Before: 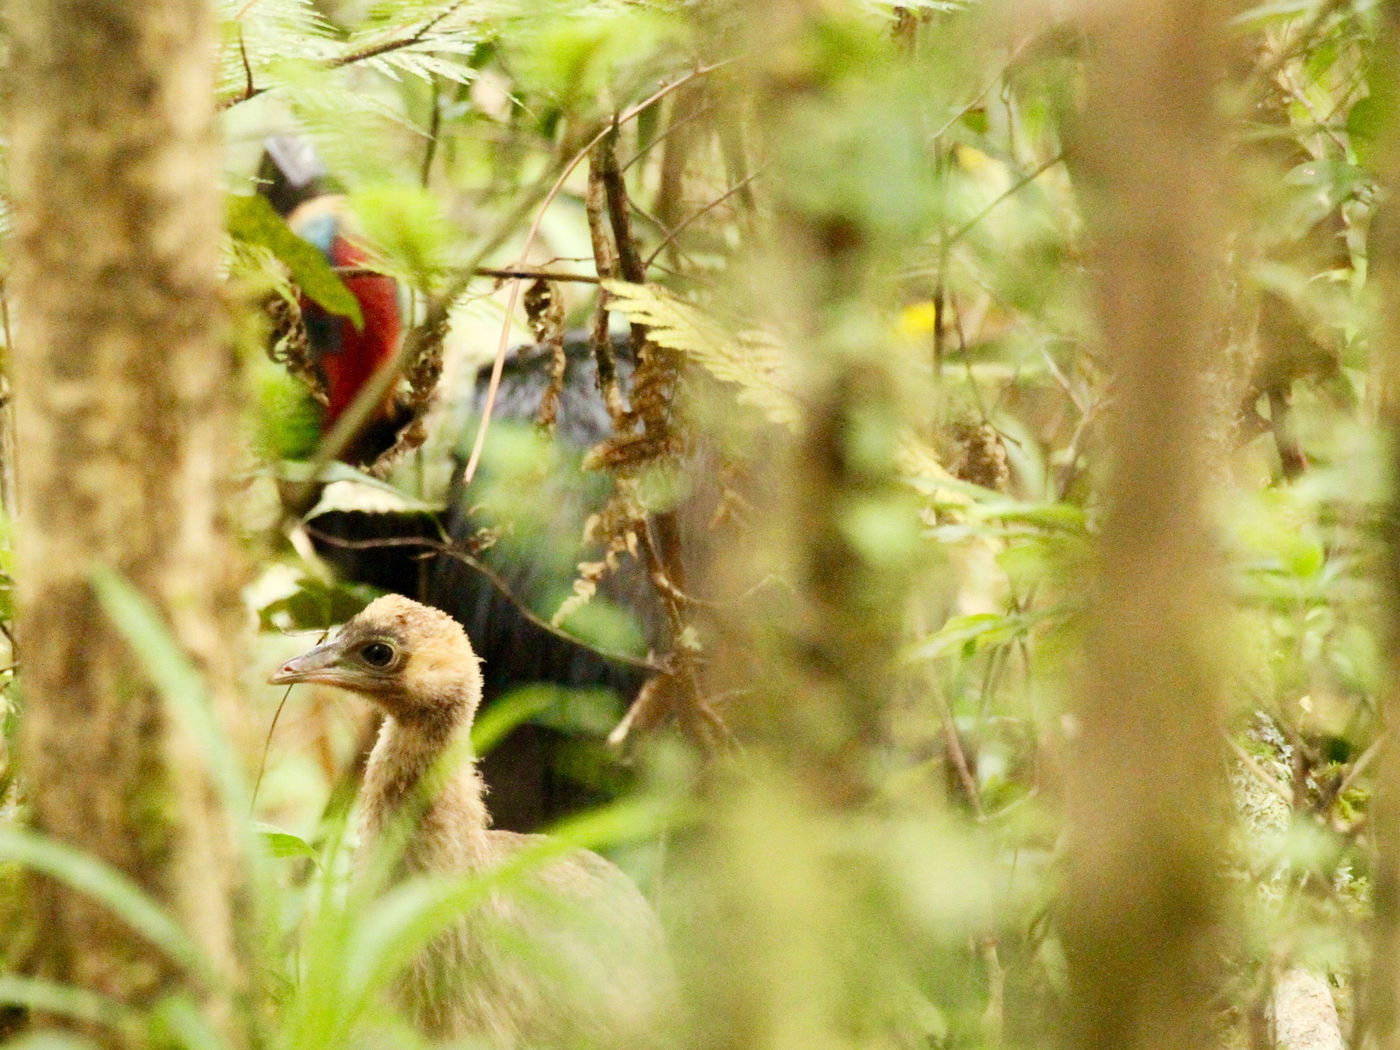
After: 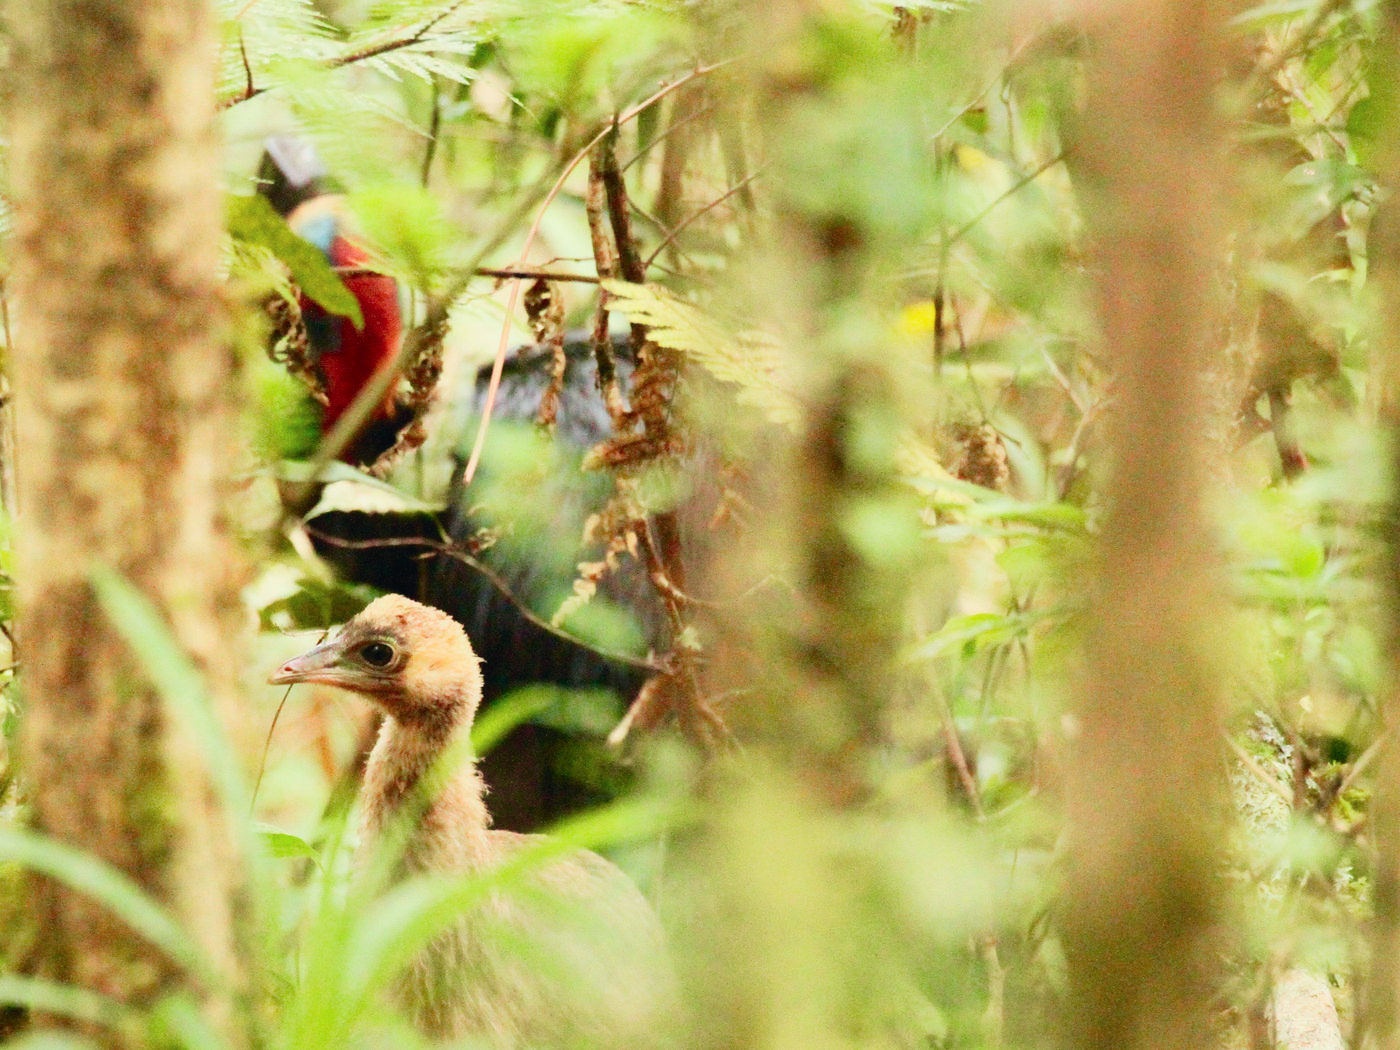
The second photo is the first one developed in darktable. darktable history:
tone curve: curves: ch0 [(0, 0.025) (0.15, 0.143) (0.452, 0.486) (0.751, 0.788) (1, 0.961)]; ch1 [(0, 0) (0.416, 0.4) (0.476, 0.469) (0.497, 0.494) (0.546, 0.571) (0.566, 0.607) (0.62, 0.657) (1, 1)]; ch2 [(0, 0) (0.386, 0.397) (0.505, 0.498) (0.547, 0.546) (0.579, 0.58) (1, 1)], color space Lab, independent channels, preserve colors none
